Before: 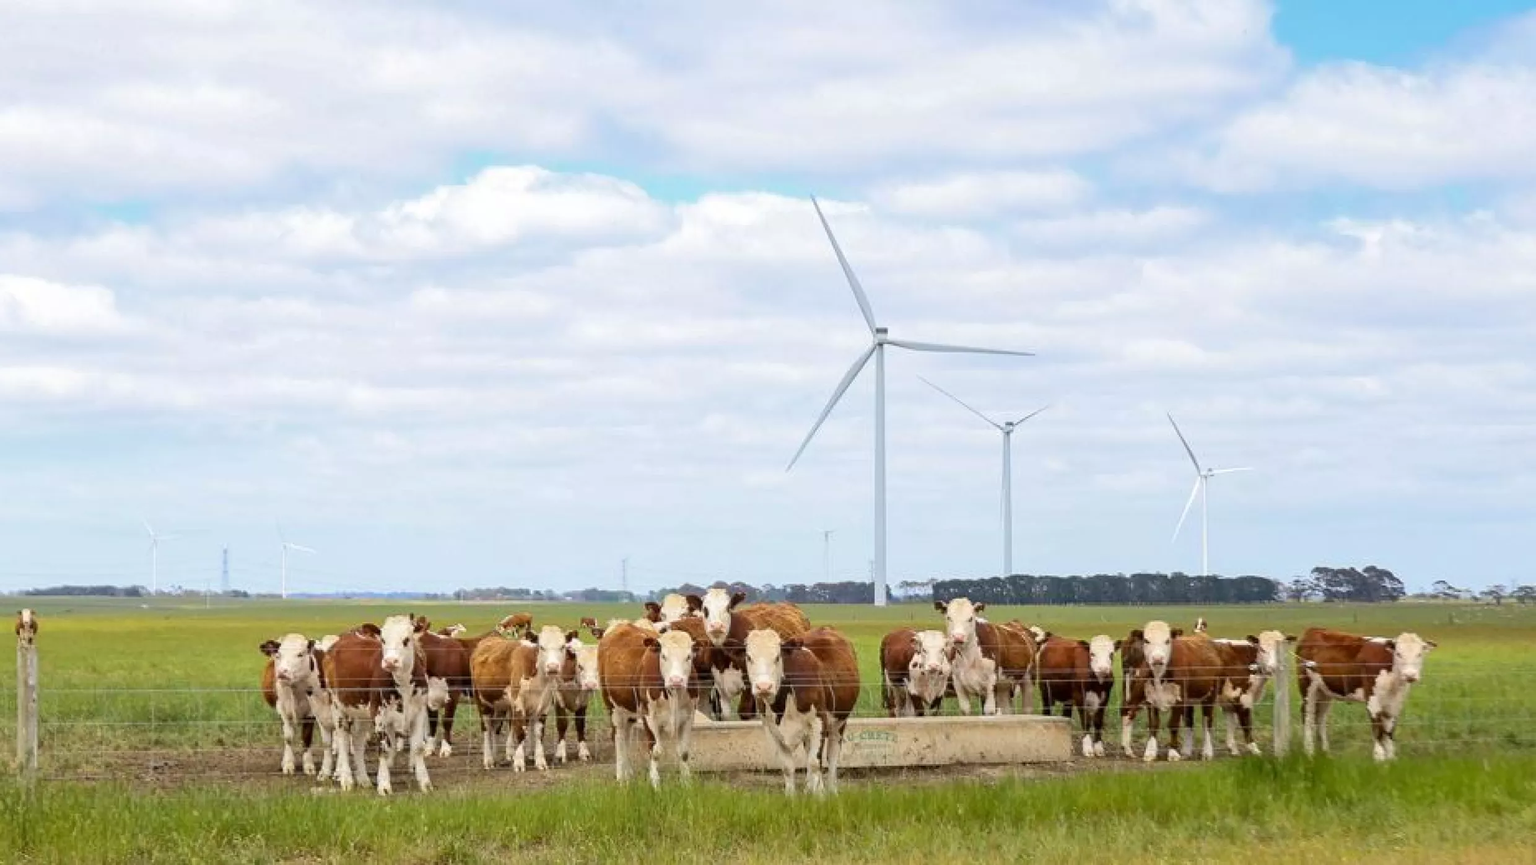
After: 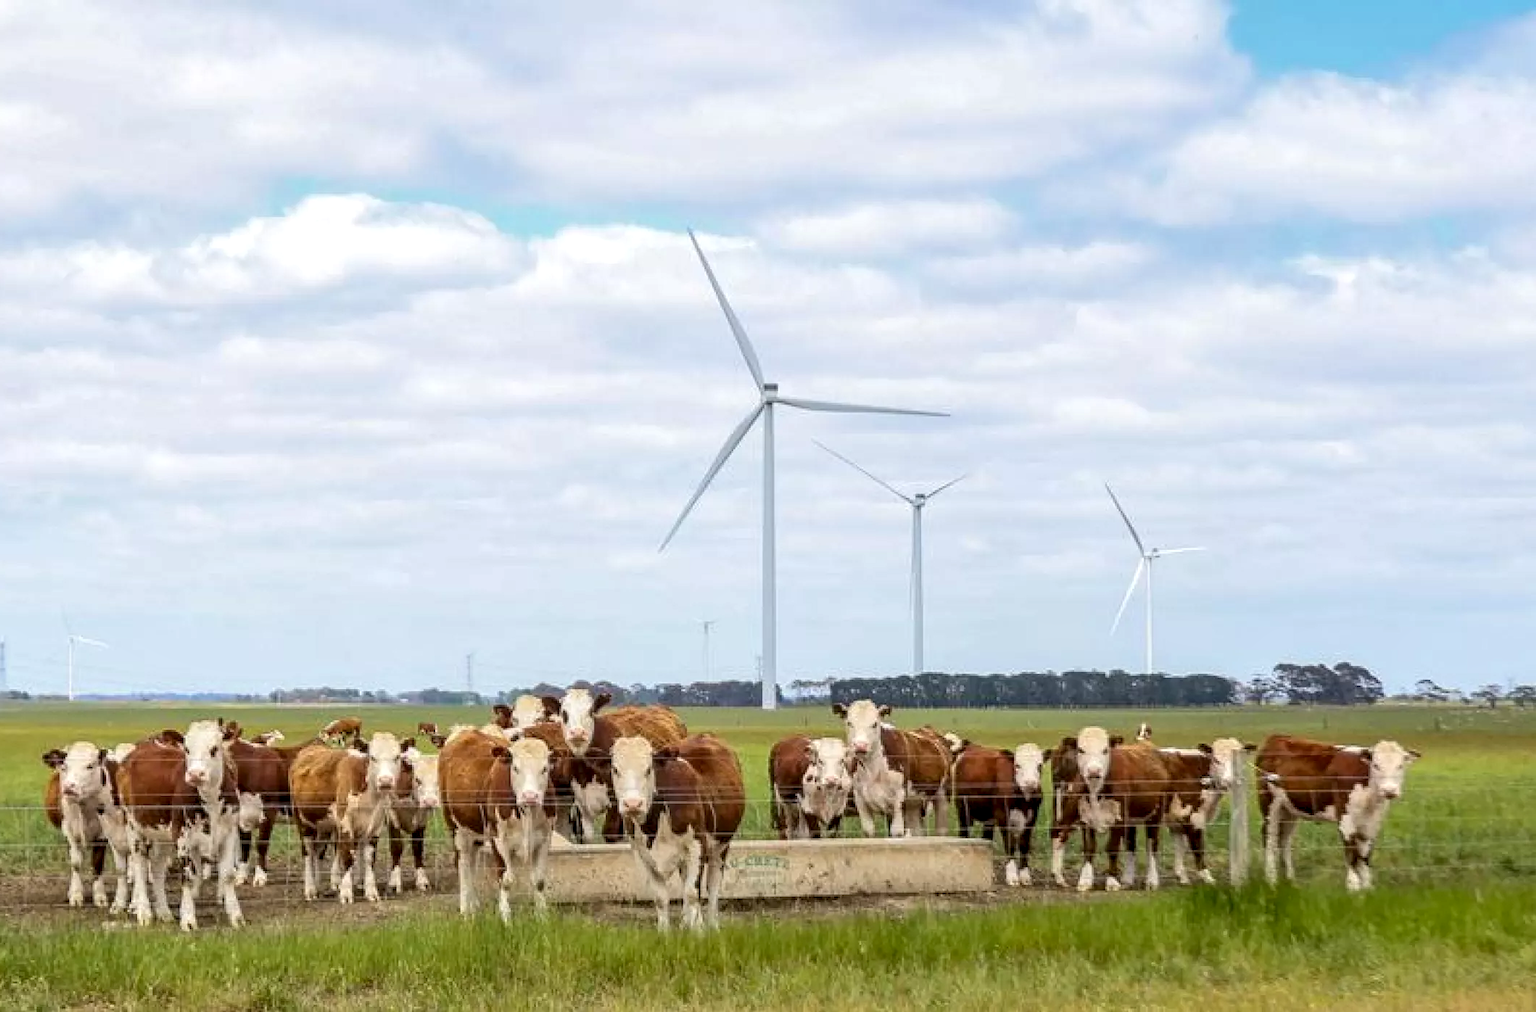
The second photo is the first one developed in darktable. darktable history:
crop and rotate: left 14.584%
local contrast: detail 130%
